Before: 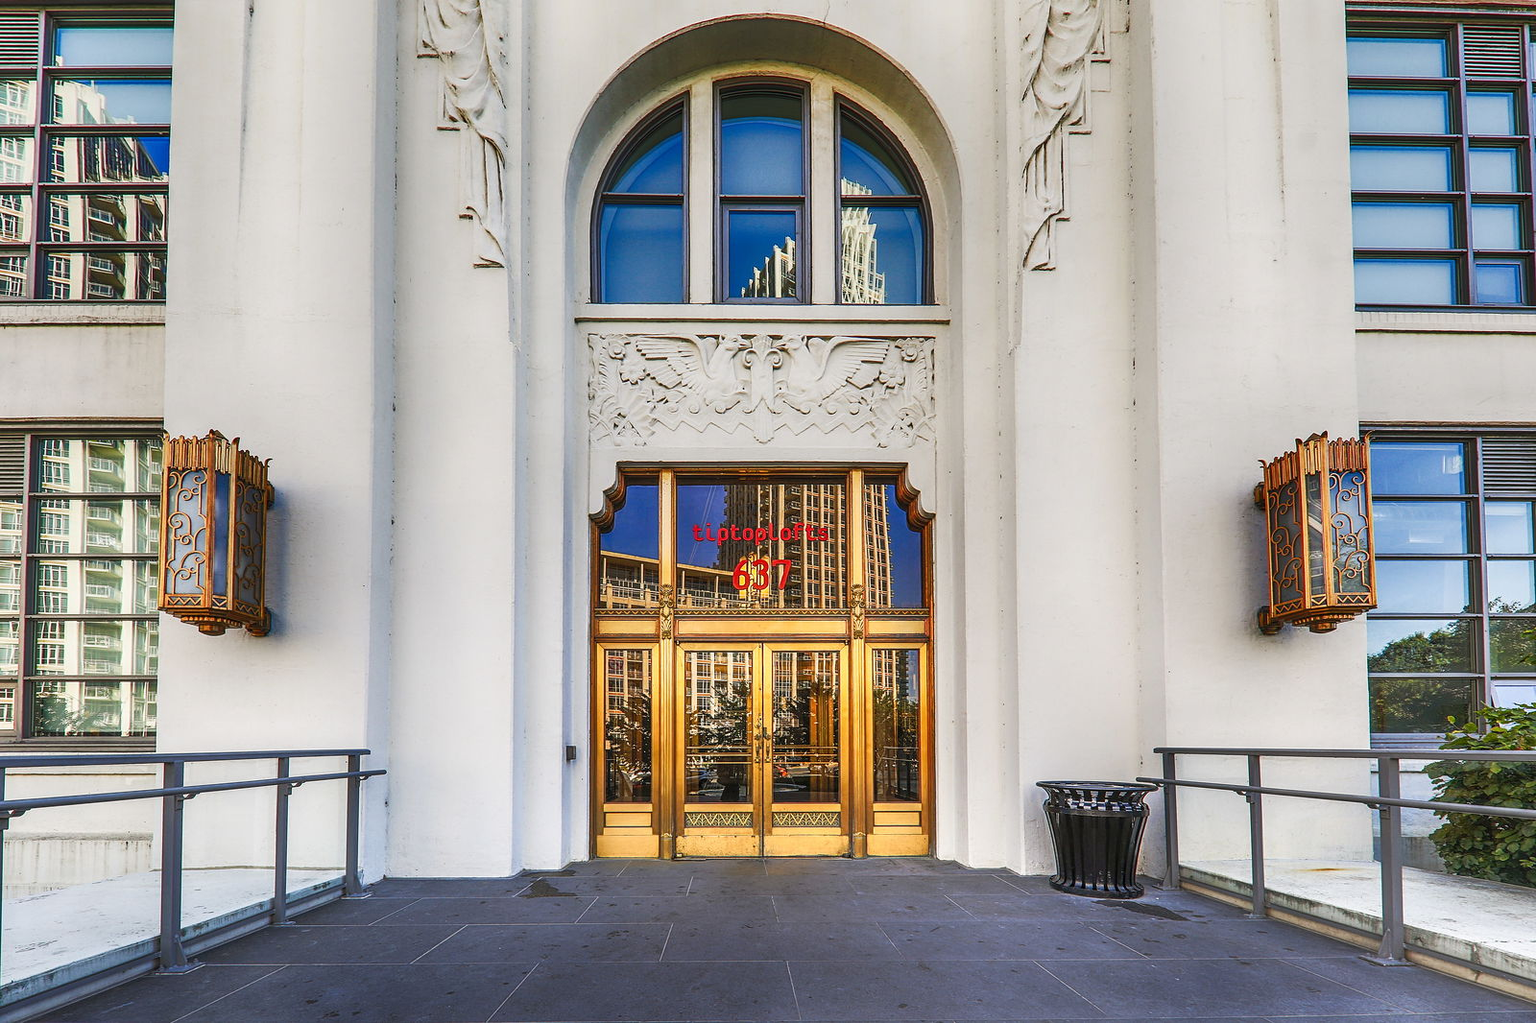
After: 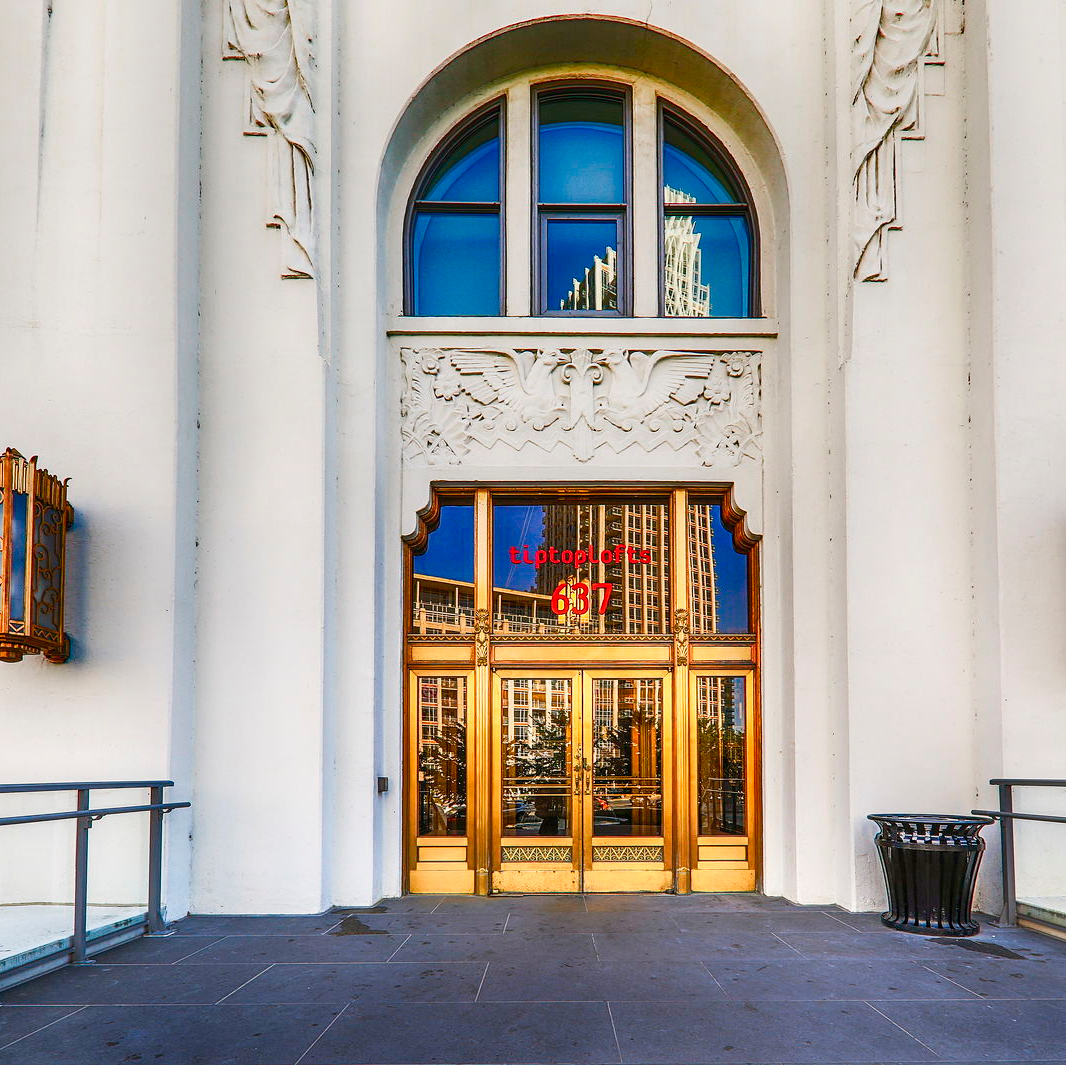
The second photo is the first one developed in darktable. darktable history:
contrast brightness saturation: contrast 0.1, brightness 0.02, saturation 0.02
crop and rotate: left 13.342%, right 19.991%
color balance rgb: perceptual saturation grading › global saturation 20%, perceptual saturation grading › highlights -25%, perceptual saturation grading › shadows 25%
